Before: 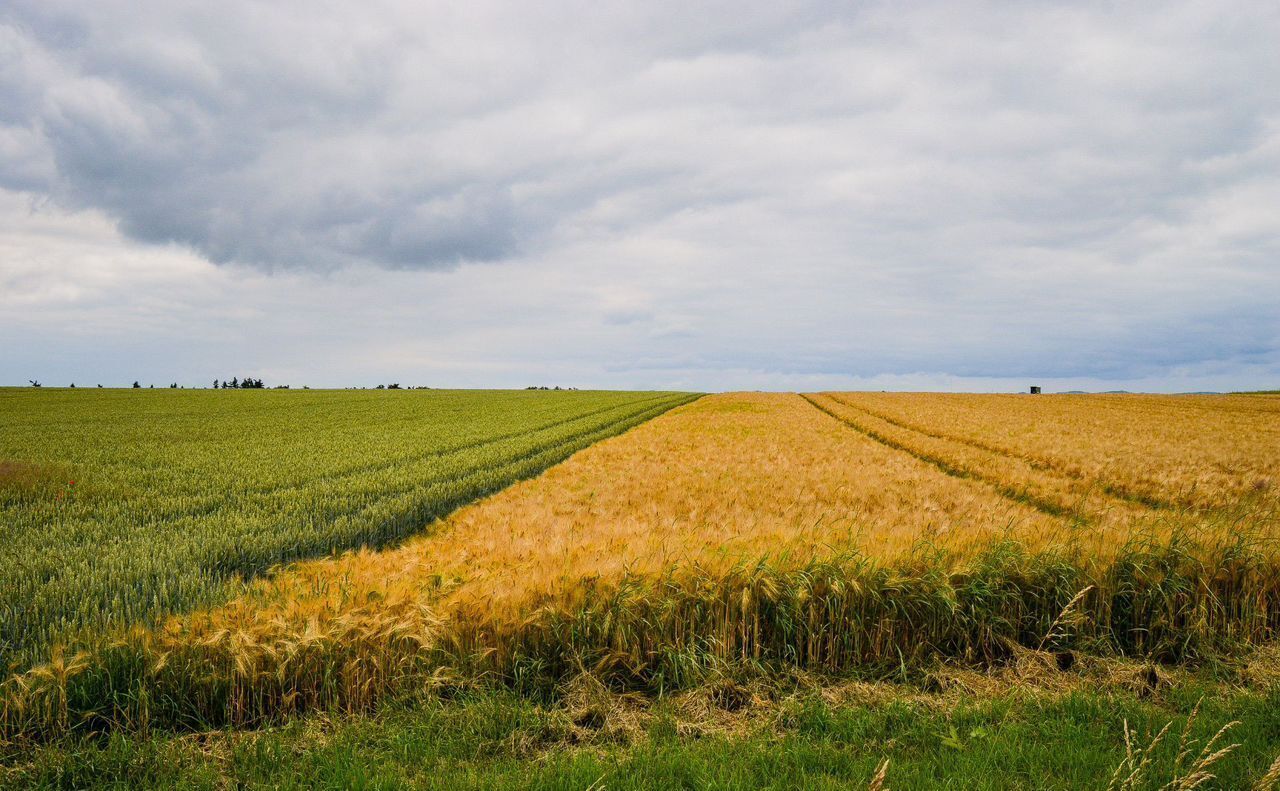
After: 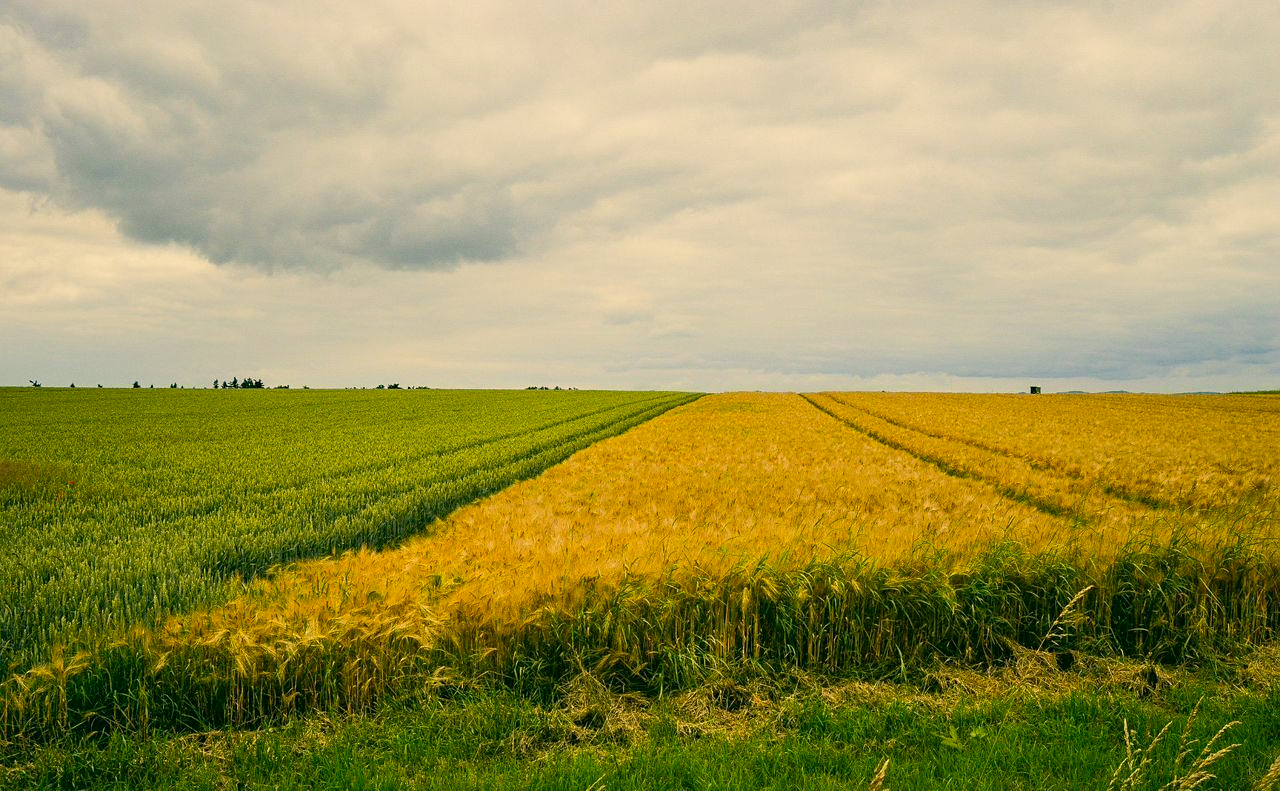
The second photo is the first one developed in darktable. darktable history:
color correction: highlights a* 4.74, highlights b* 24.42, shadows a* -15.93, shadows b* 3.99
sharpen: amount 0.202
